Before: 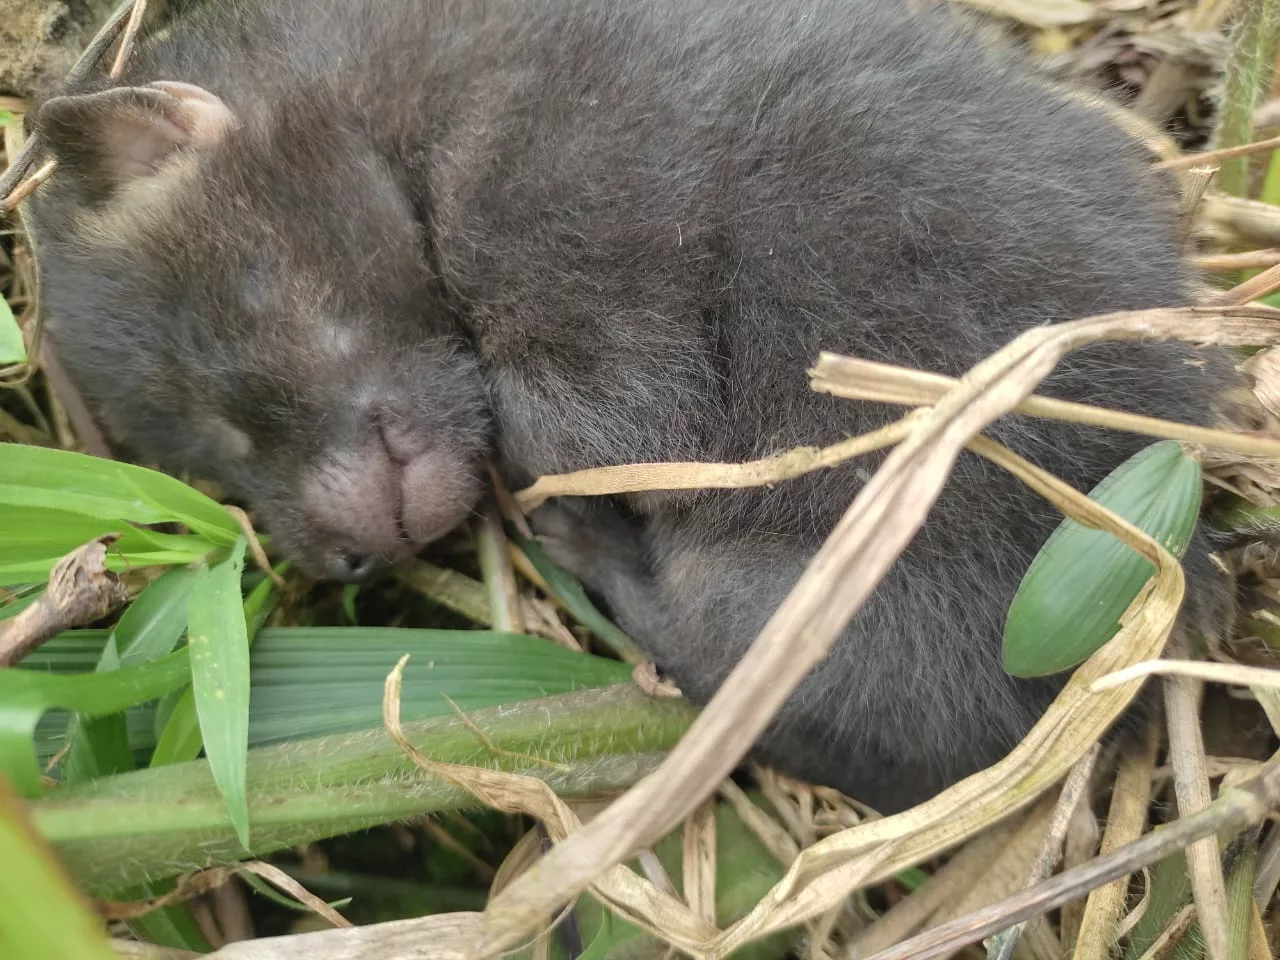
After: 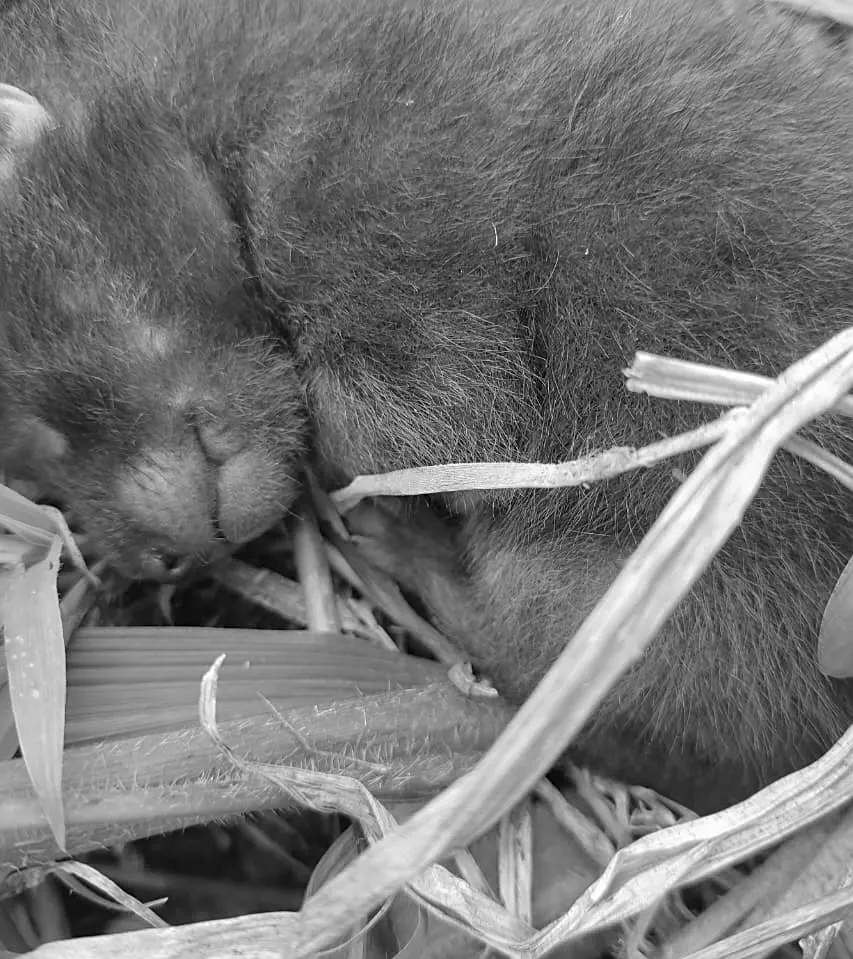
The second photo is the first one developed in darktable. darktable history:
monochrome: on, module defaults
sharpen: on, module defaults
levels: mode automatic
color balance rgb: perceptual saturation grading › global saturation 25%, global vibrance 20%
white balance: emerald 1
crop and rotate: left 14.385%, right 18.948%
